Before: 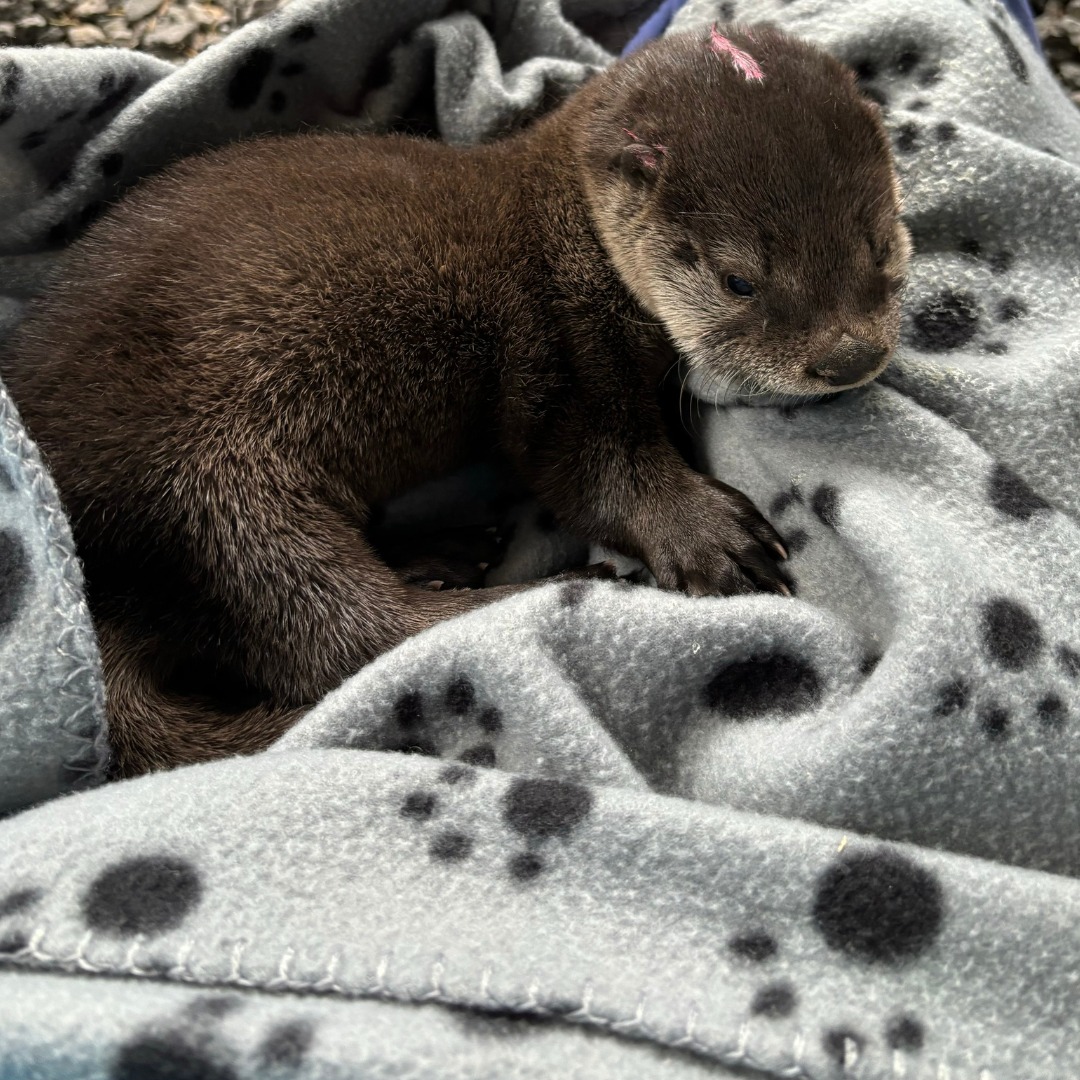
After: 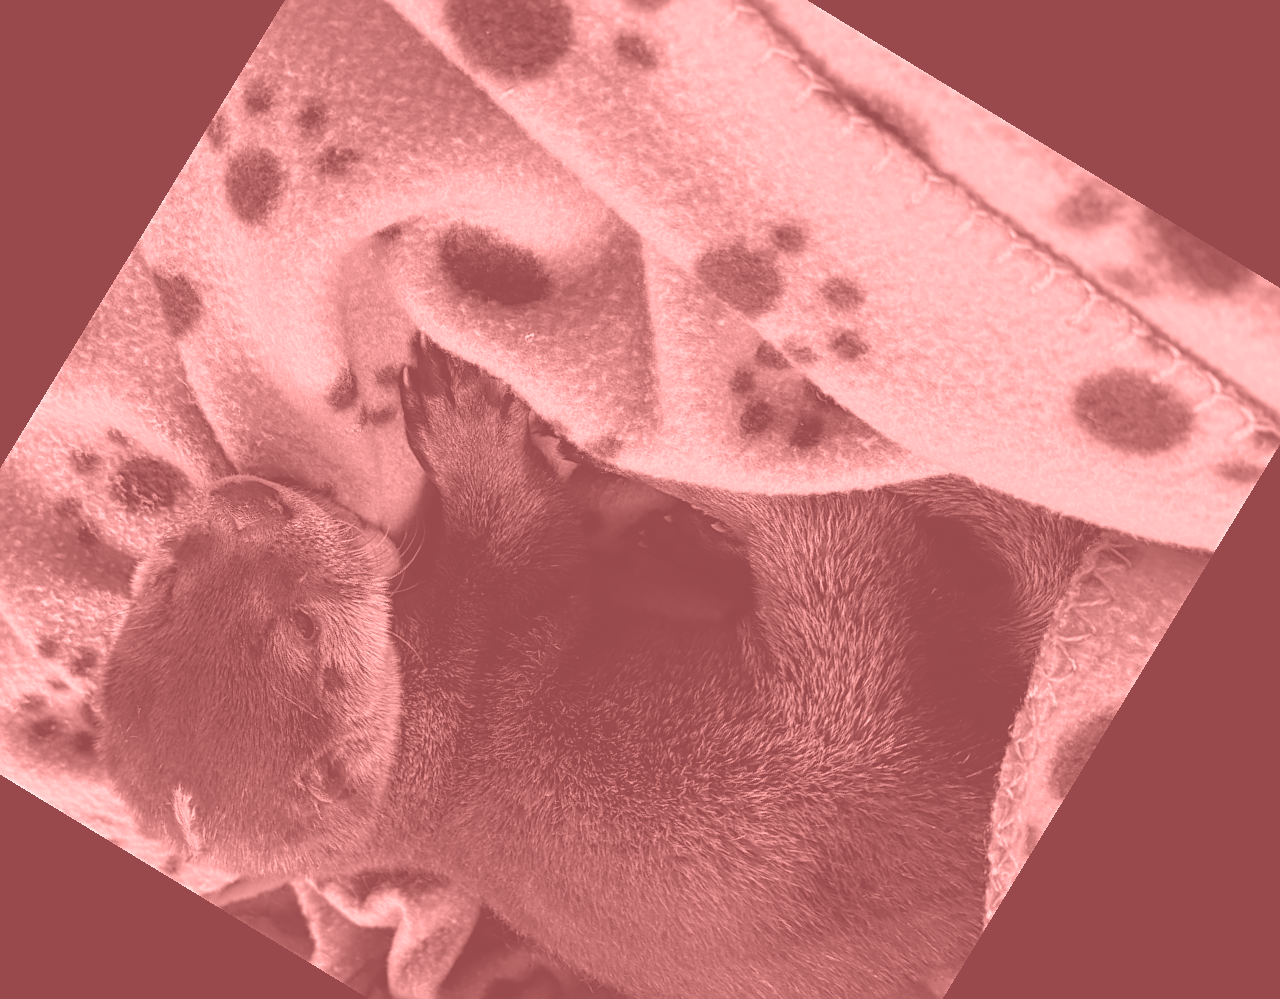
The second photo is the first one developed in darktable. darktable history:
sharpen: on, module defaults
crop and rotate: angle 148.68°, left 9.111%, top 15.603%, right 4.588%, bottom 17.041%
rgb levels: preserve colors max RGB
colorize: saturation 51%, source mix 50.67%, lightness 50.67%
